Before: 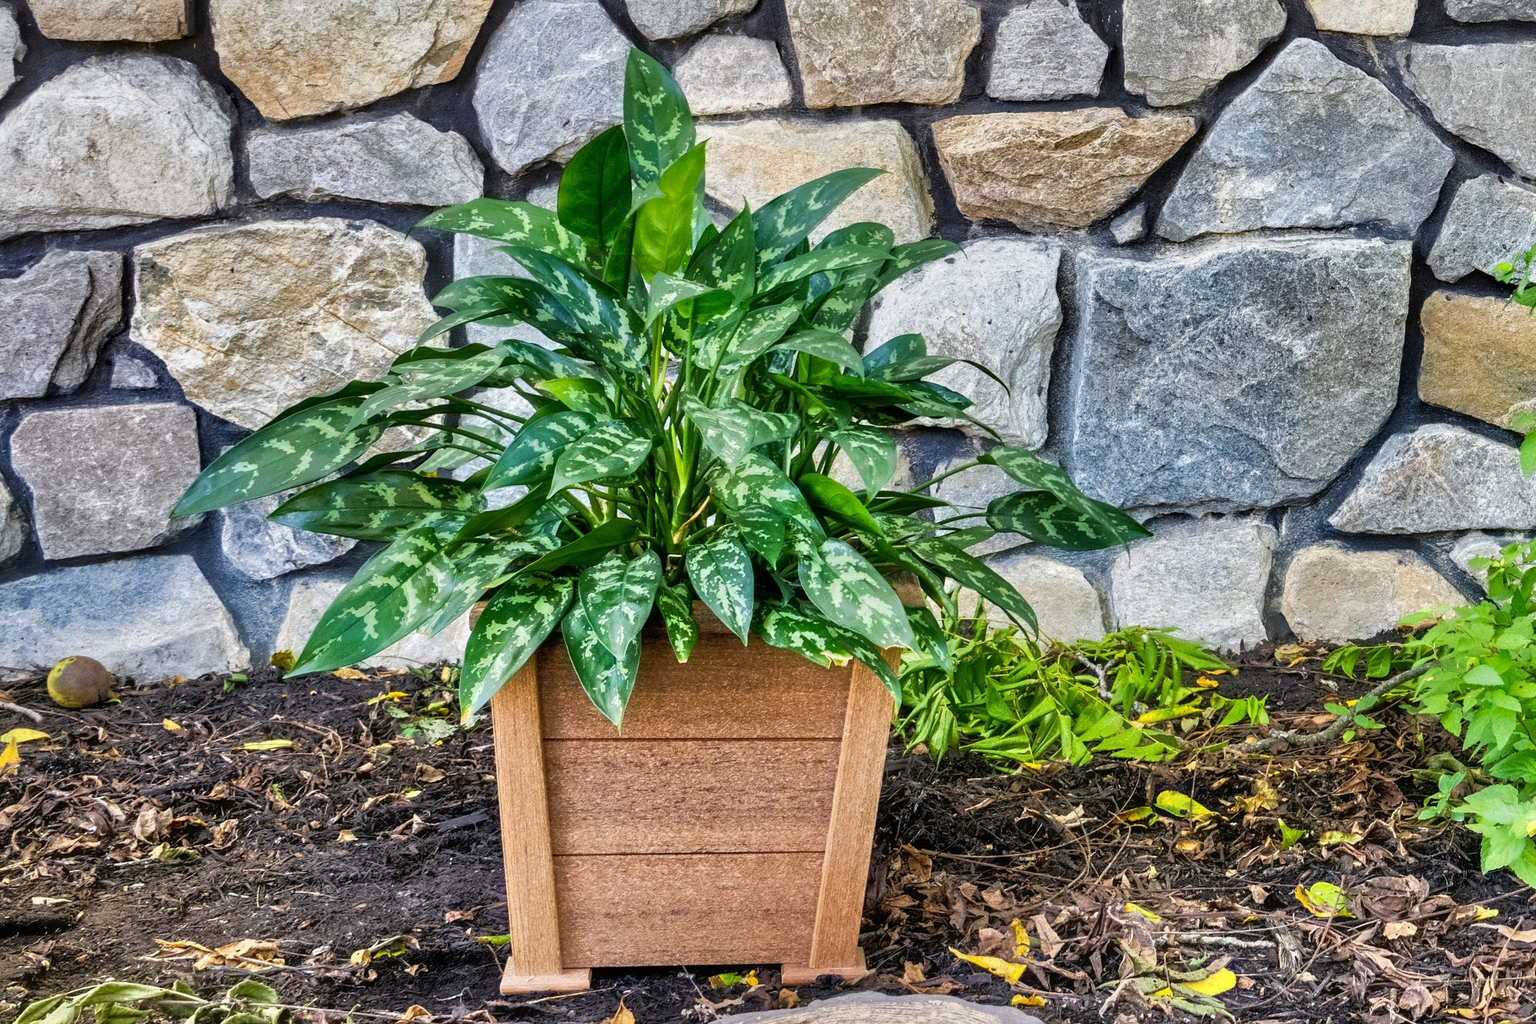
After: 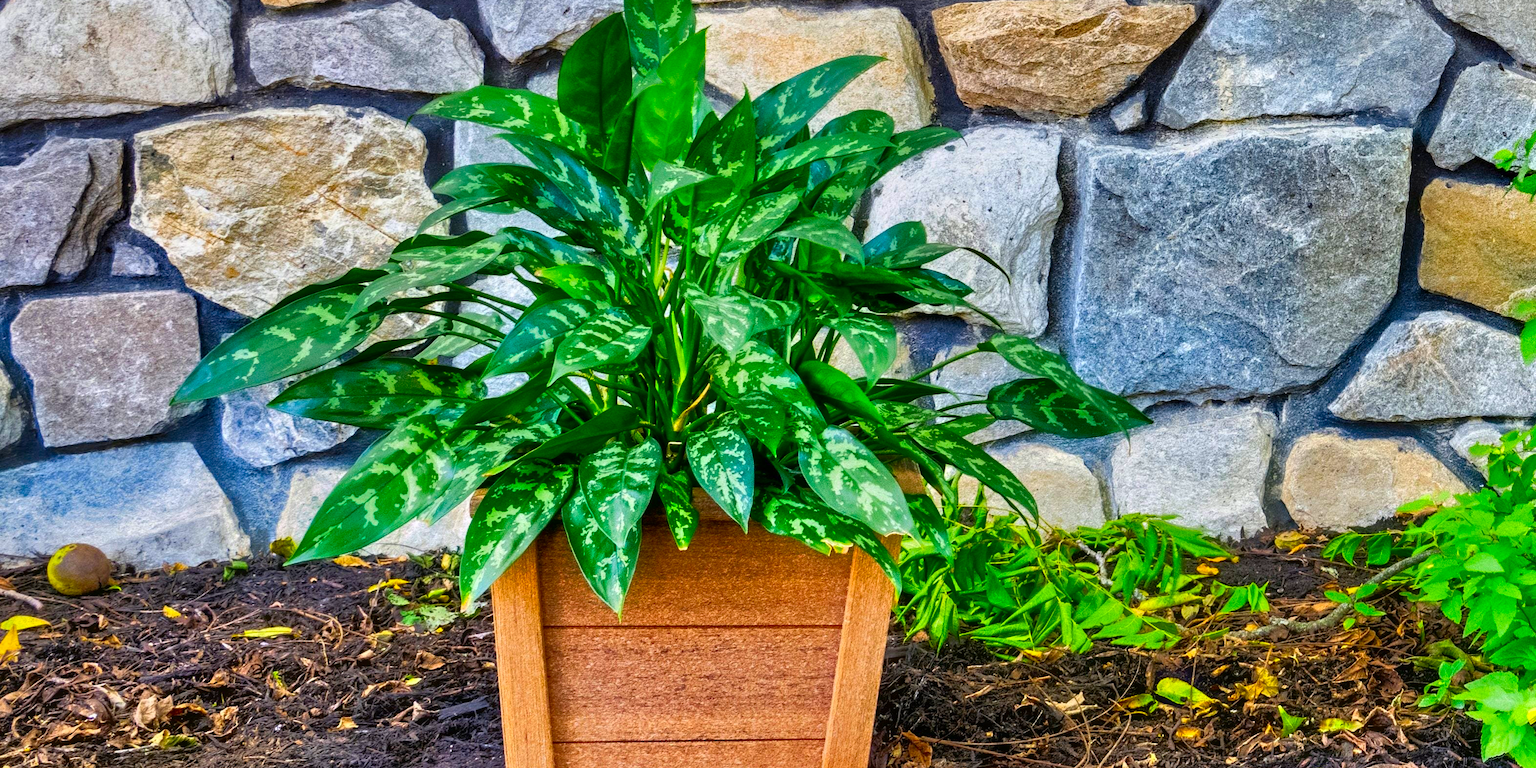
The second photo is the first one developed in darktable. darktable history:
color correction: highlights b* 0.065, saturation 1.82
crop: top 11.012%, bottom 13.888%
